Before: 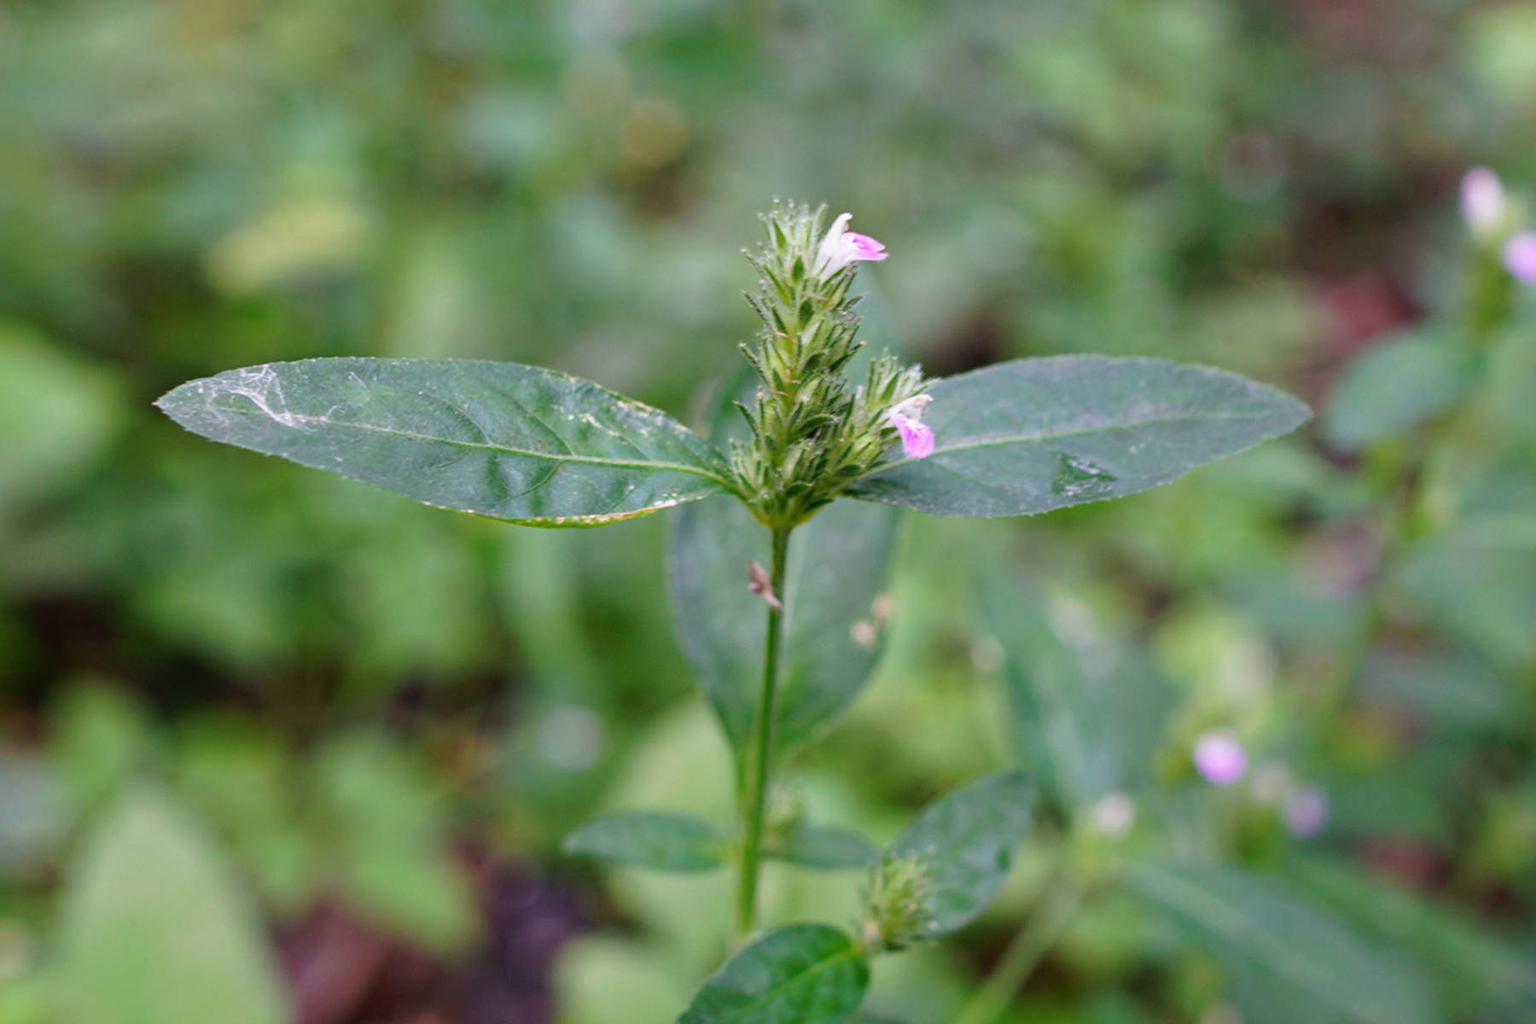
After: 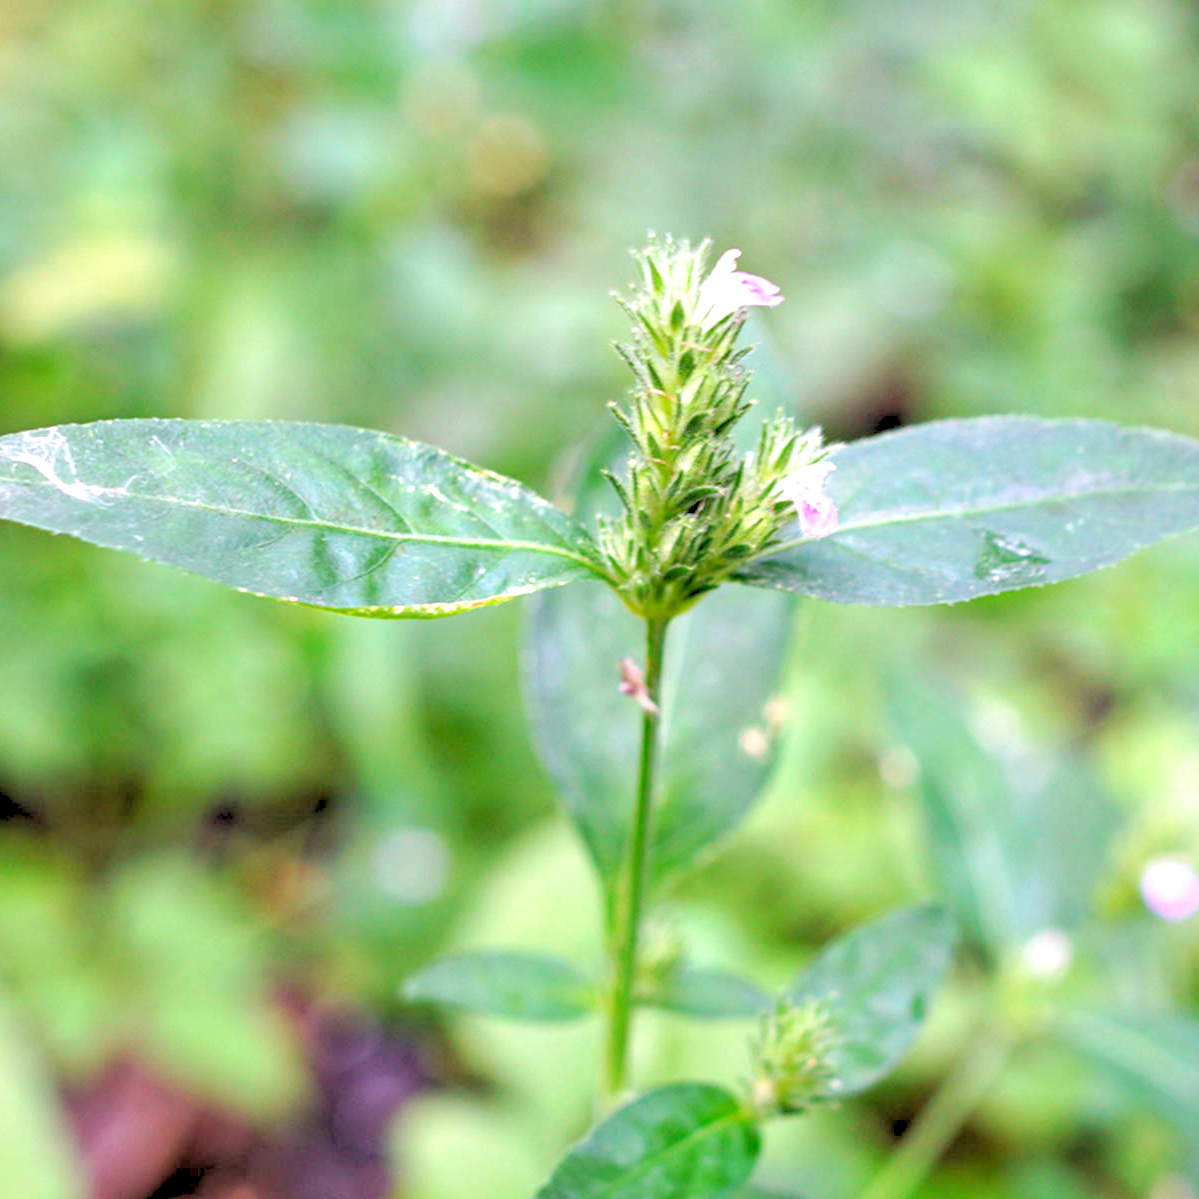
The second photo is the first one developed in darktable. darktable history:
exposure: exposure 1 EV, compensate highlight preservation false
contrast brightness saturation: brightness -0.09
crop and rotate: left 14.385%, right 18.948%
rgb levels: levels [[0.027, 0.429, 0.996], [0, 0.5, 1], [0, 0.5, 1]]
